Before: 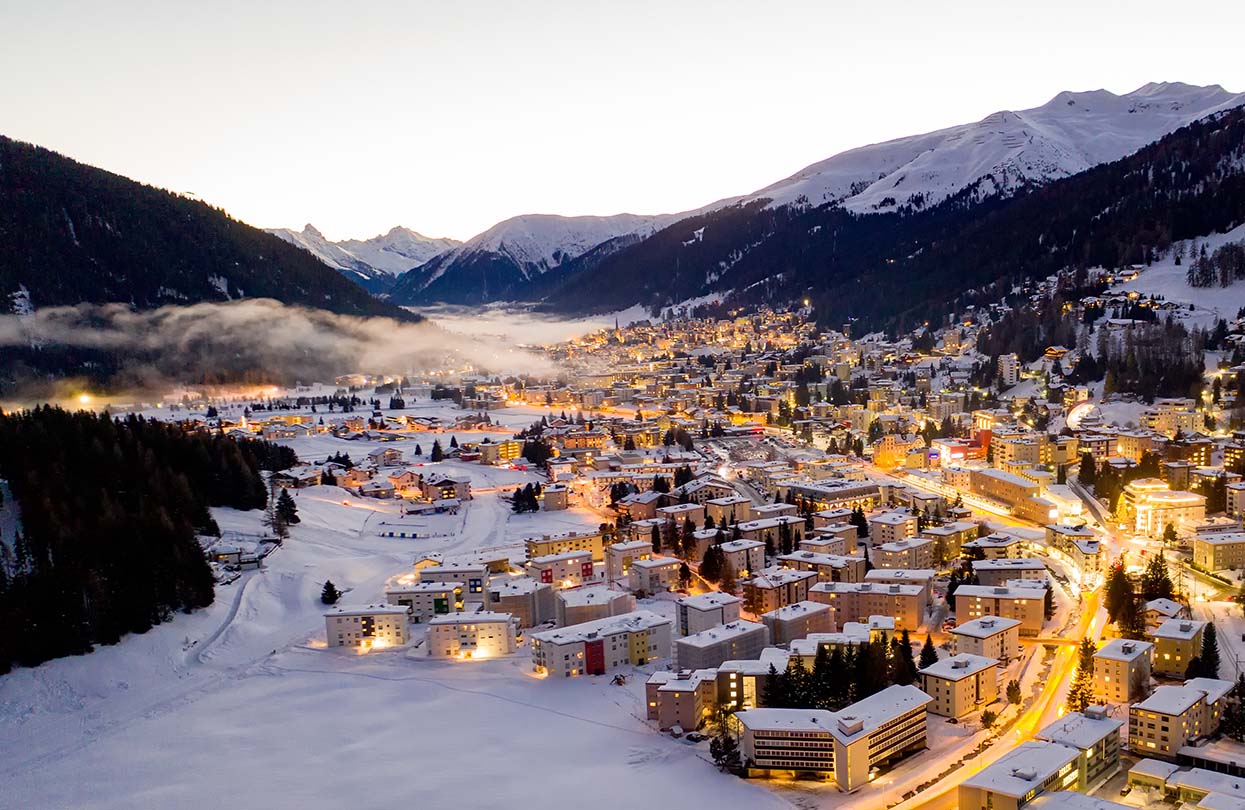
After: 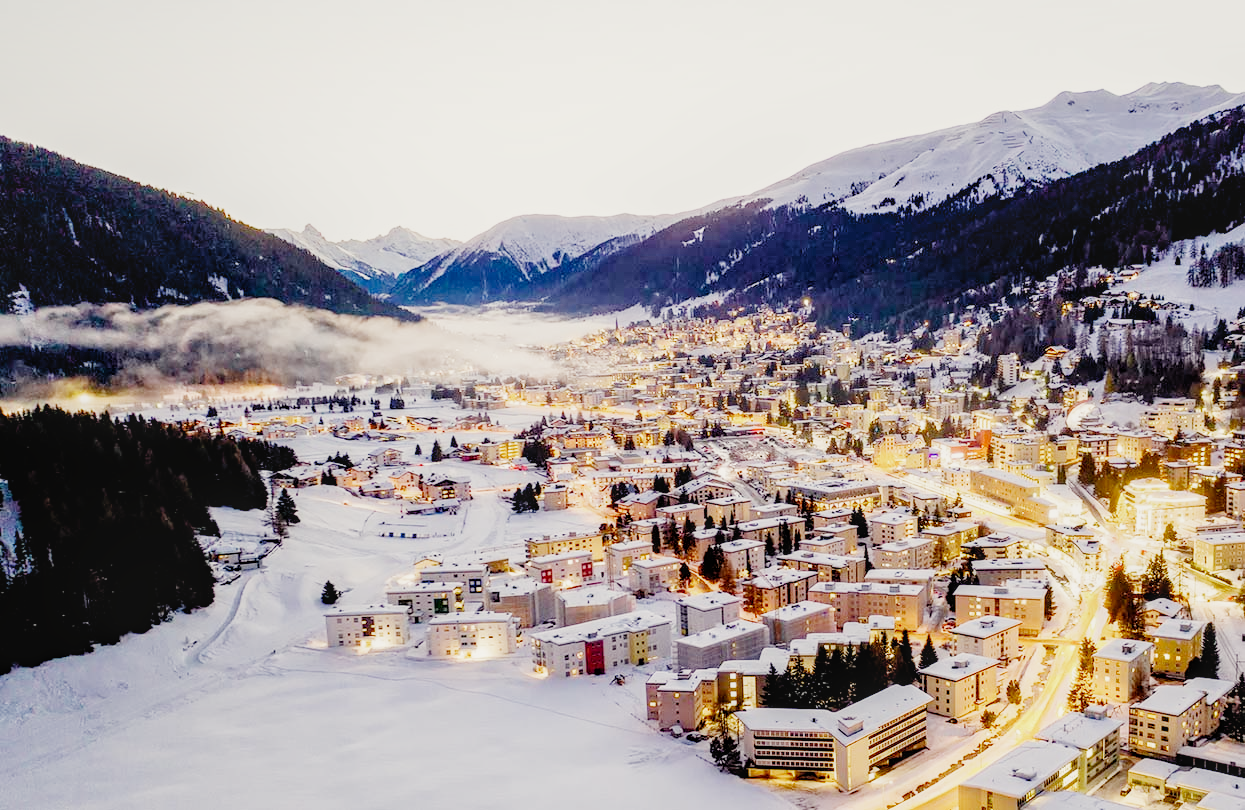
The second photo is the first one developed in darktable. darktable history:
local contrast: on, module defaults
color correction: highlights b* 2.95
filmic rgb: black relative exposure -6.18 EV, white relative exposure 6.96 EV, threshold 5.99 EV, hardness 2.27, preserve chrominance no, color science v3 (2019), use custom middle-gray values true, enable highlight reconstruction true
exposure: black level correction 0, exposure 1.759 EV, compensate highlight preservation false
